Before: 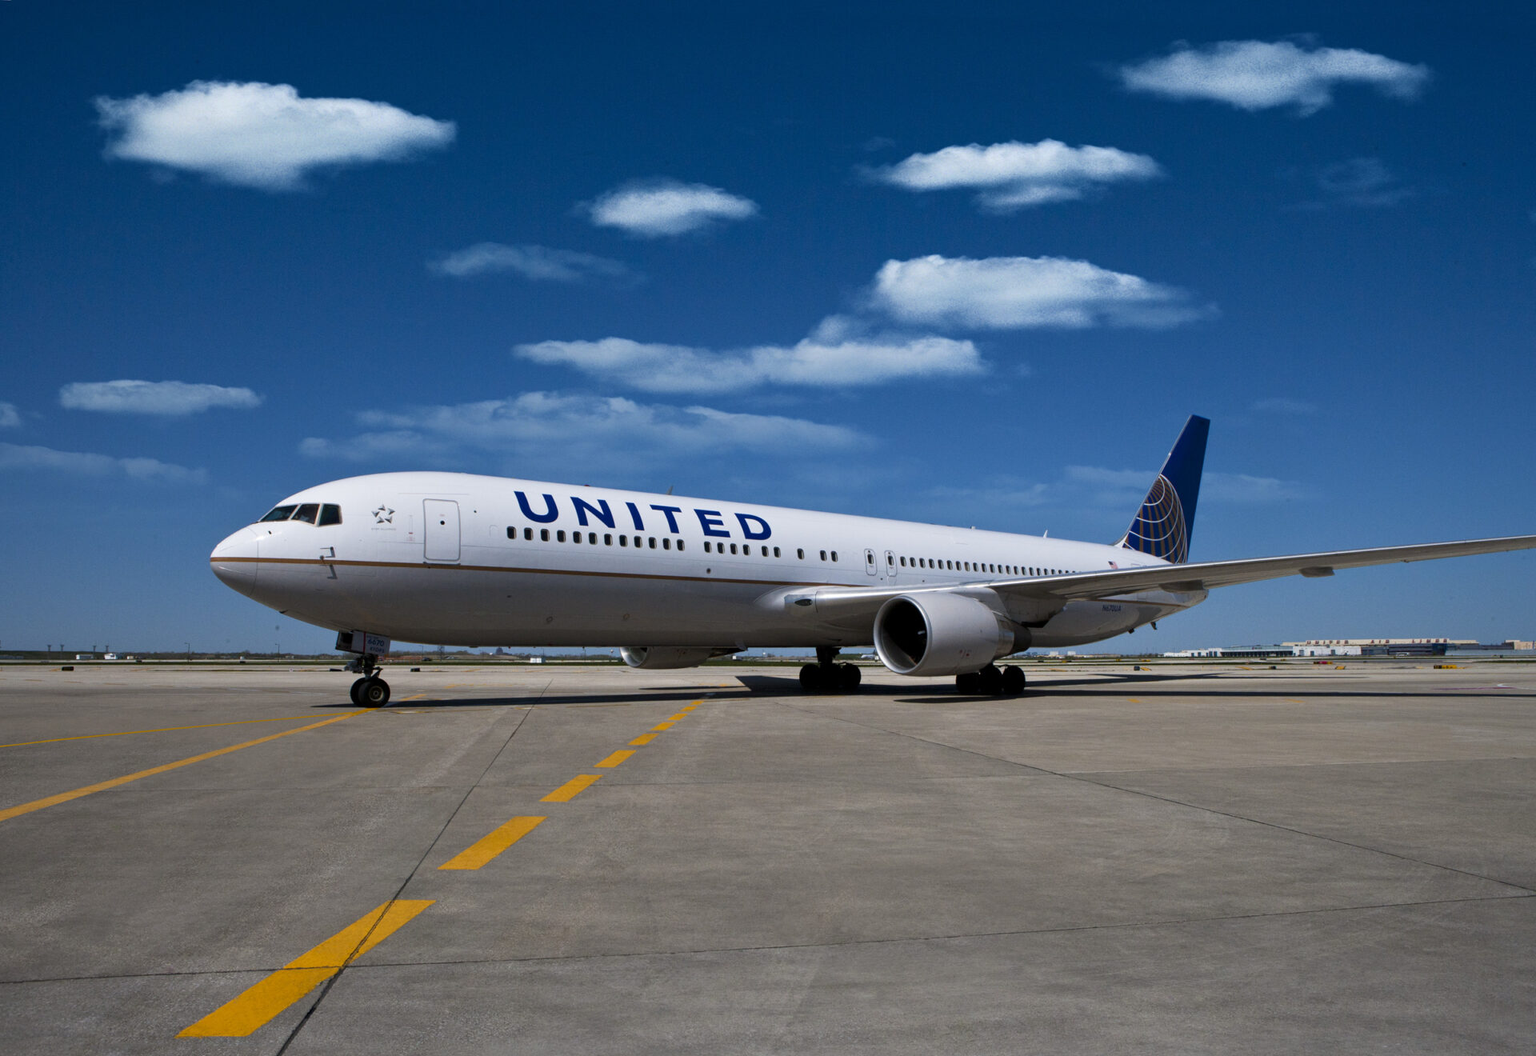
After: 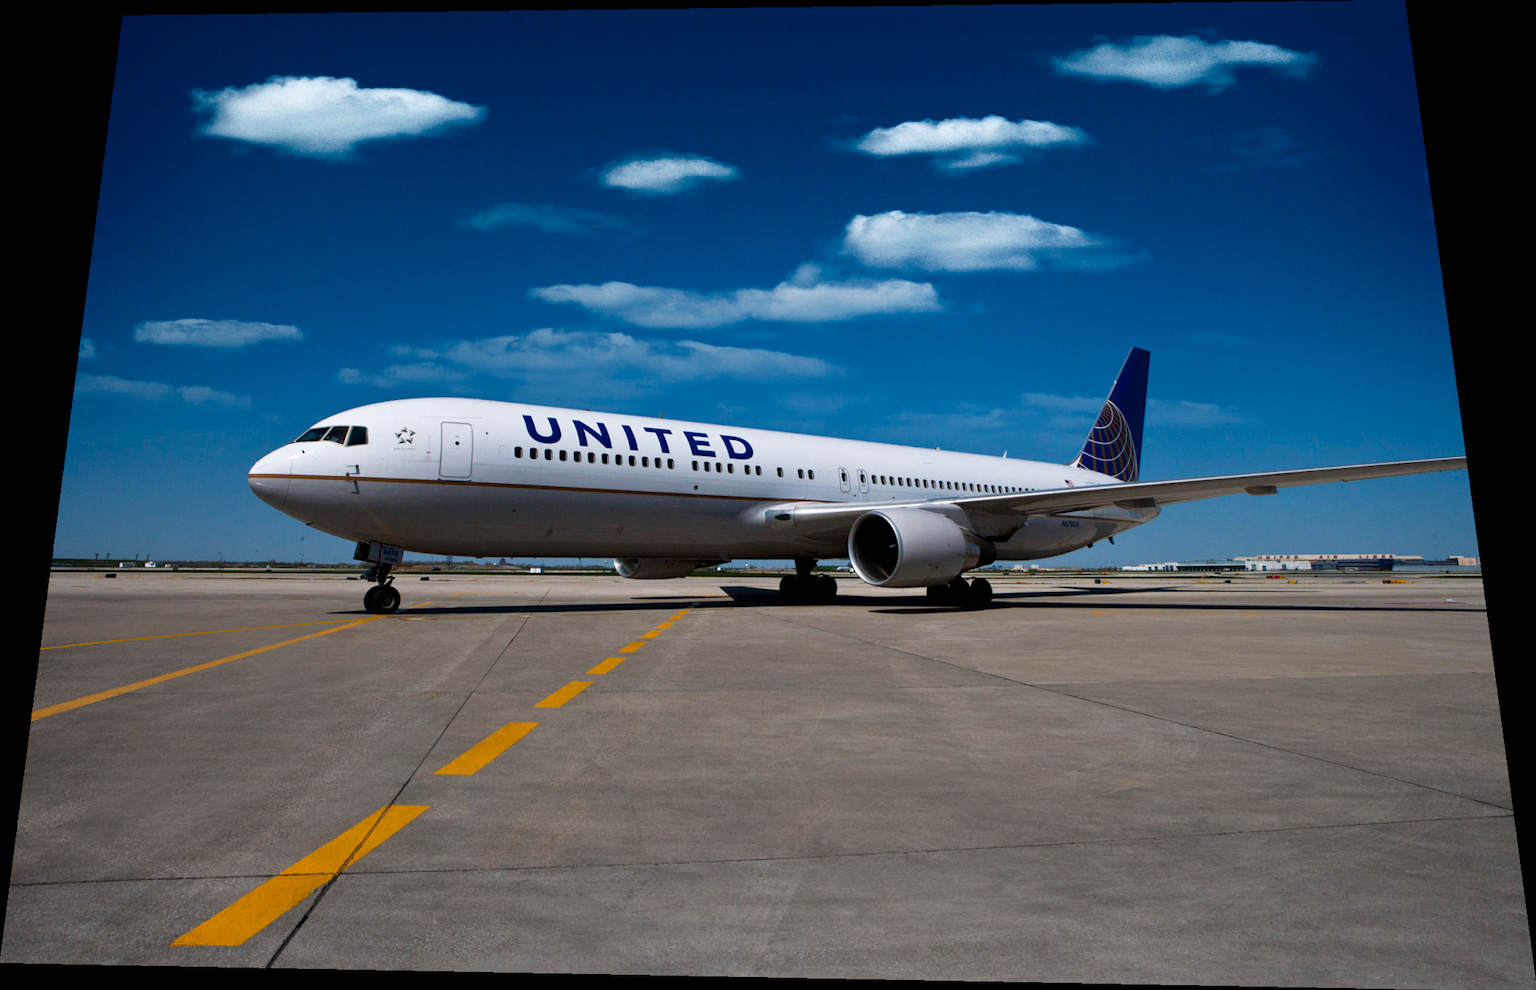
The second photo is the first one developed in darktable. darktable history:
shadows and highlights: shadows -62.32, white point adjustment -5.22, highlights 61.59
rotate and perspective: rotation 0.128°, lens shift (vertical) -0.181, lens shift (horizontal) -0.044, shear 0.001, automatic cropping off
